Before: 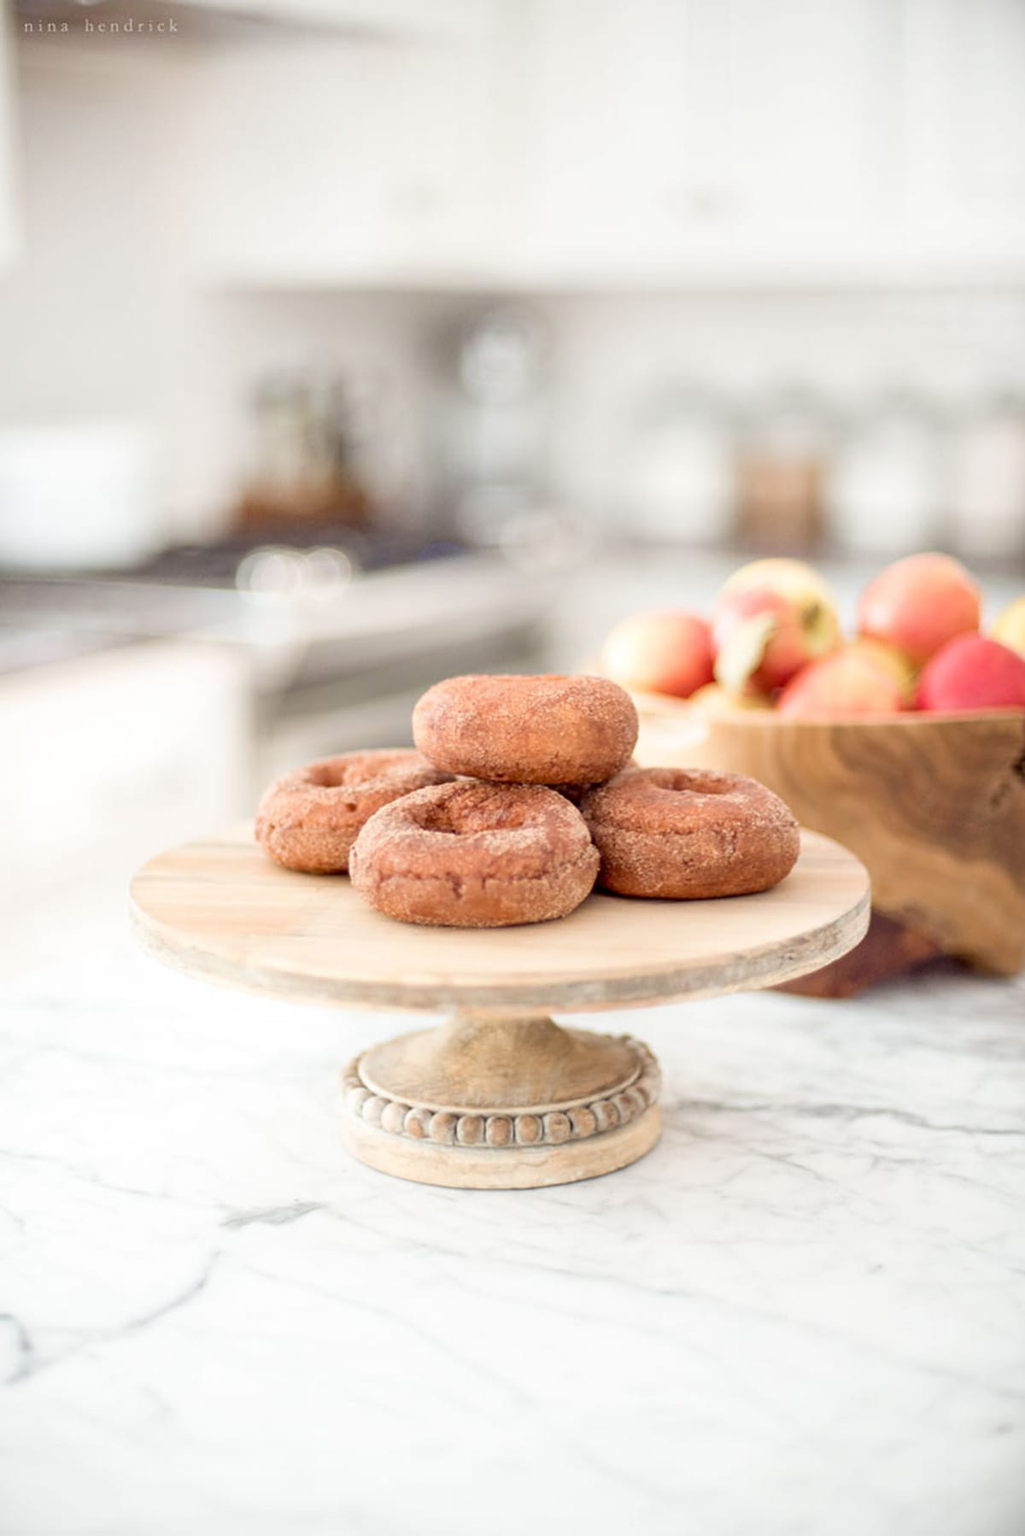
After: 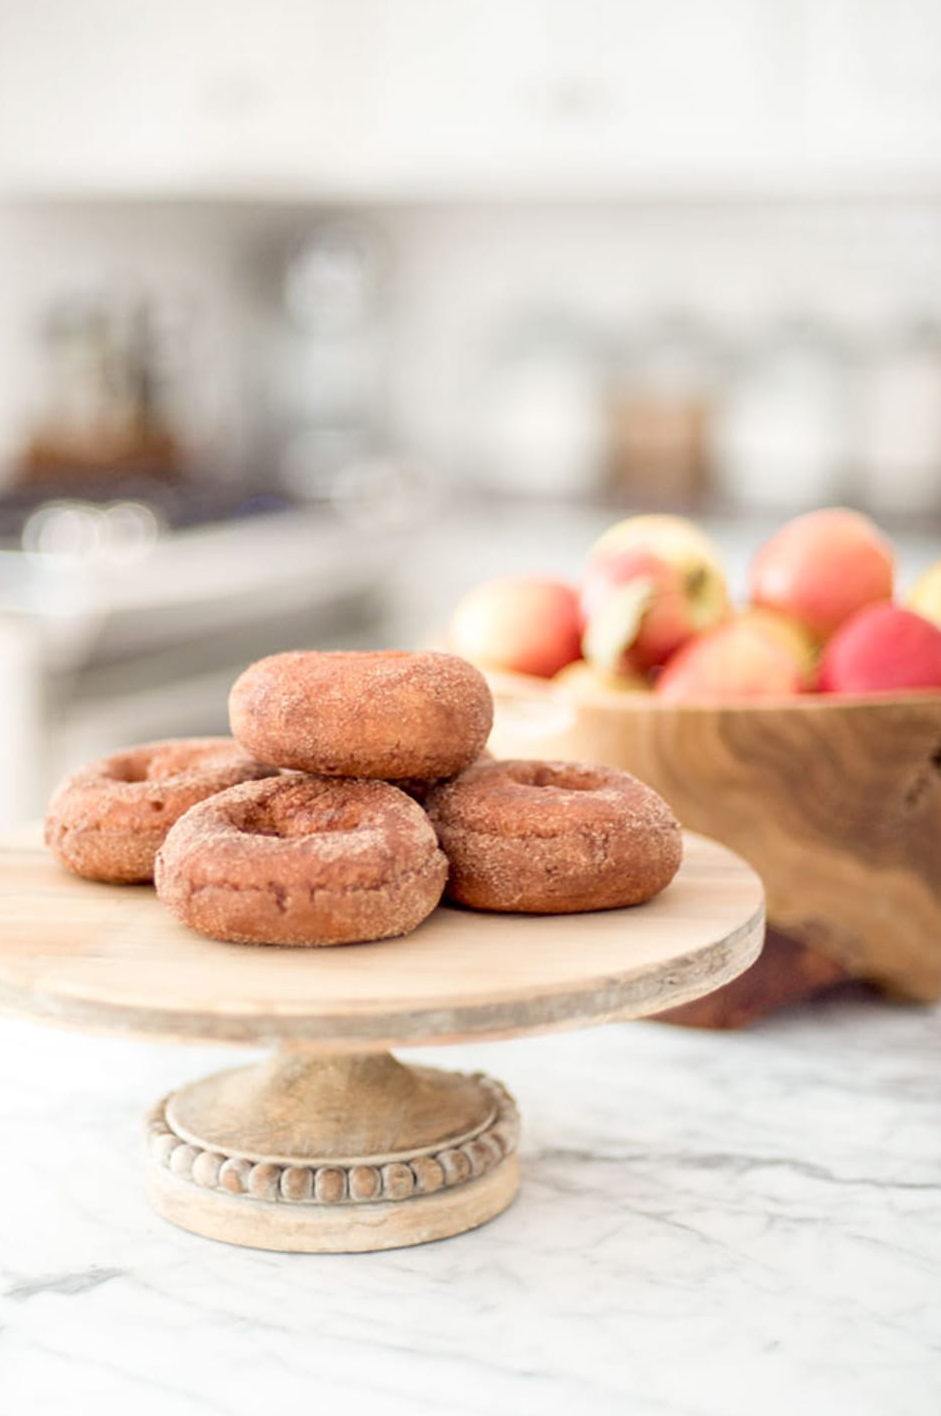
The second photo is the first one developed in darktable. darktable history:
crop and rotate: left 21.219%, top 7.751%, right 0.319%, bottom 13.462%
